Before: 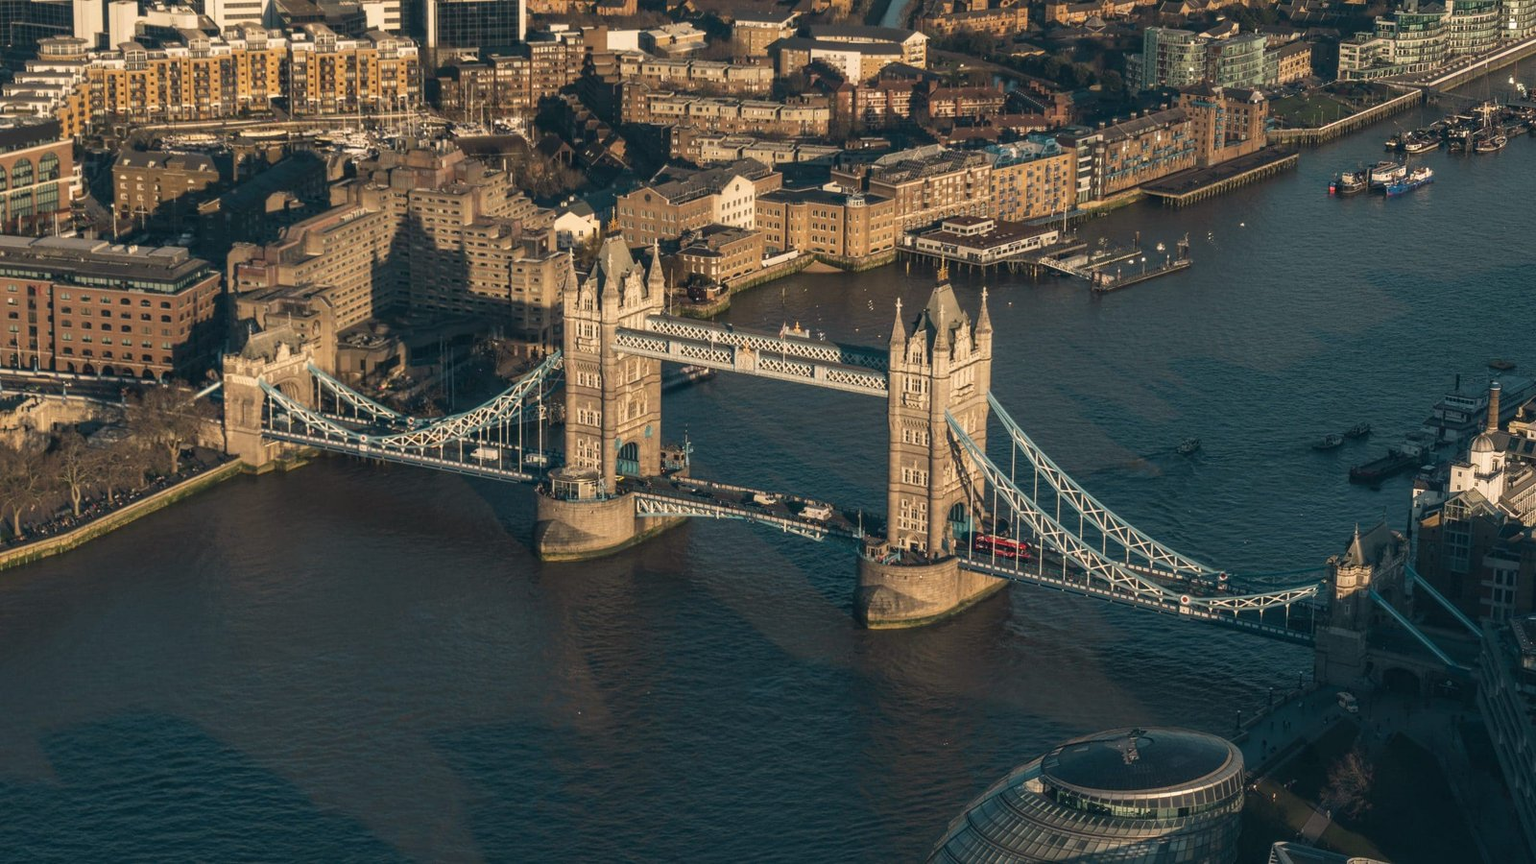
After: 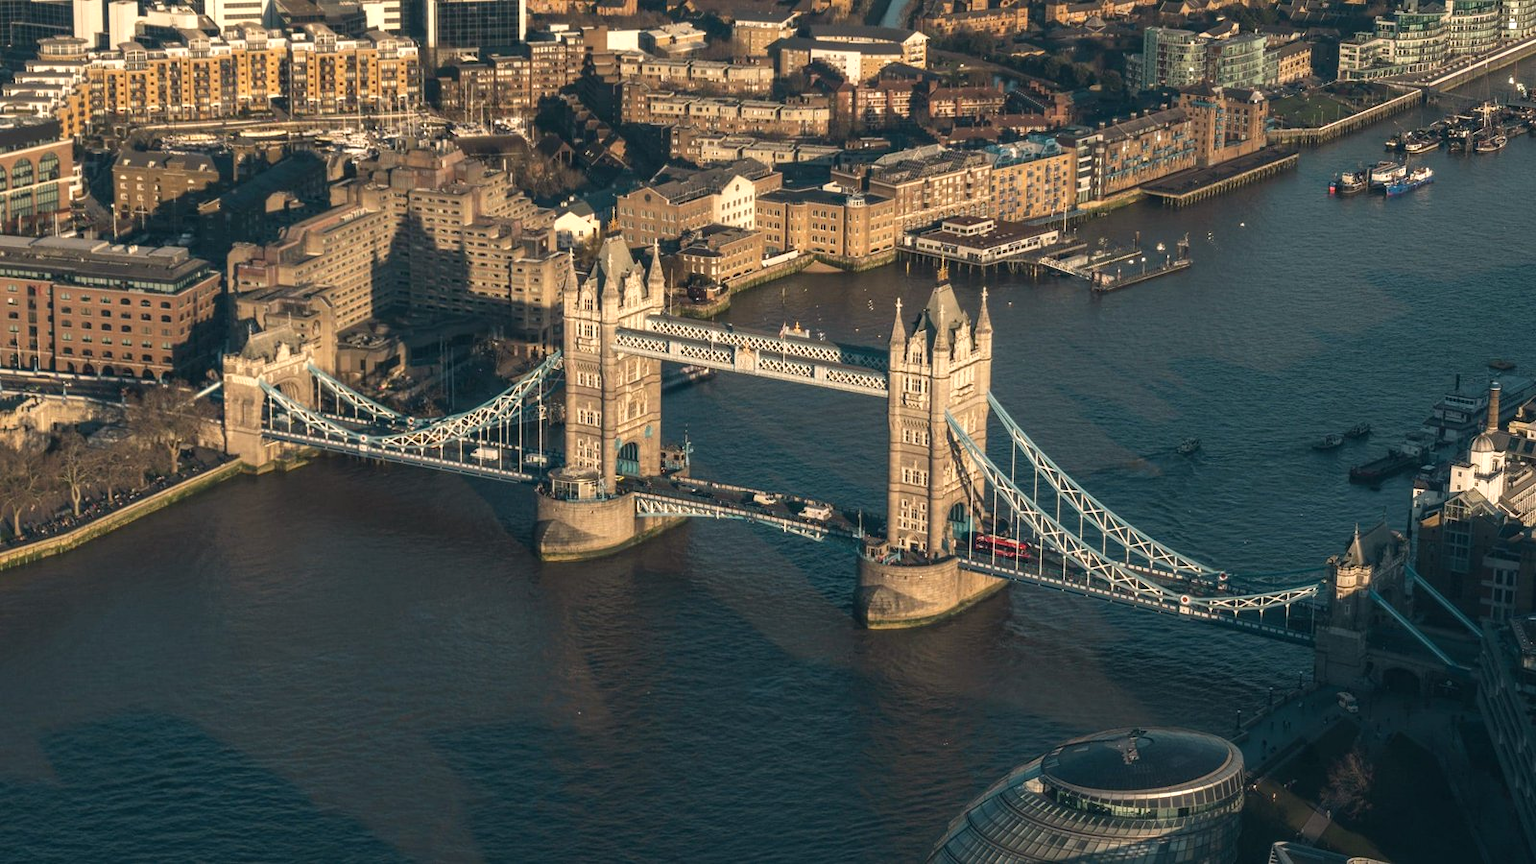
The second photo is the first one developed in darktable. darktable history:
tone equalizer: -8 EV -0.452 EV, -7 EV -0.379 EV, -6 EV -0.338 EV, -5 EV -0.231 EV, -3 EV 0.224 EV, -2 EV 0.326 EV, -1 EV 0.378 EV, +0 EV 0.416 EV, smoothing diameter 24.79%, edges refinement/feathering 10.15, preserve details guided filter
